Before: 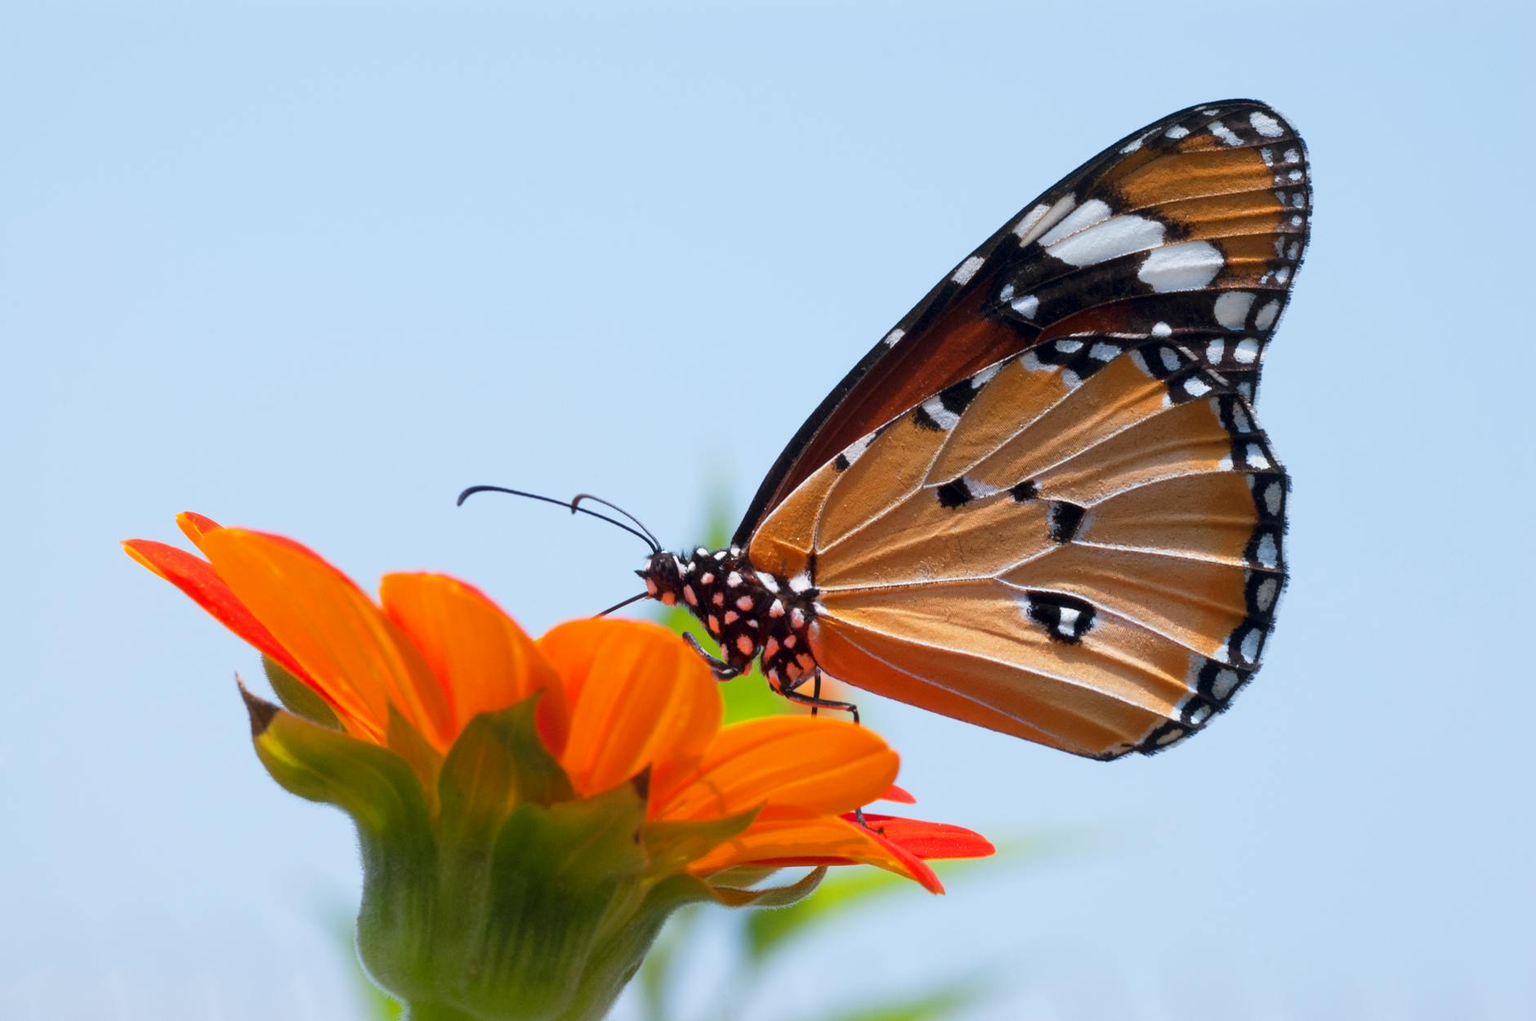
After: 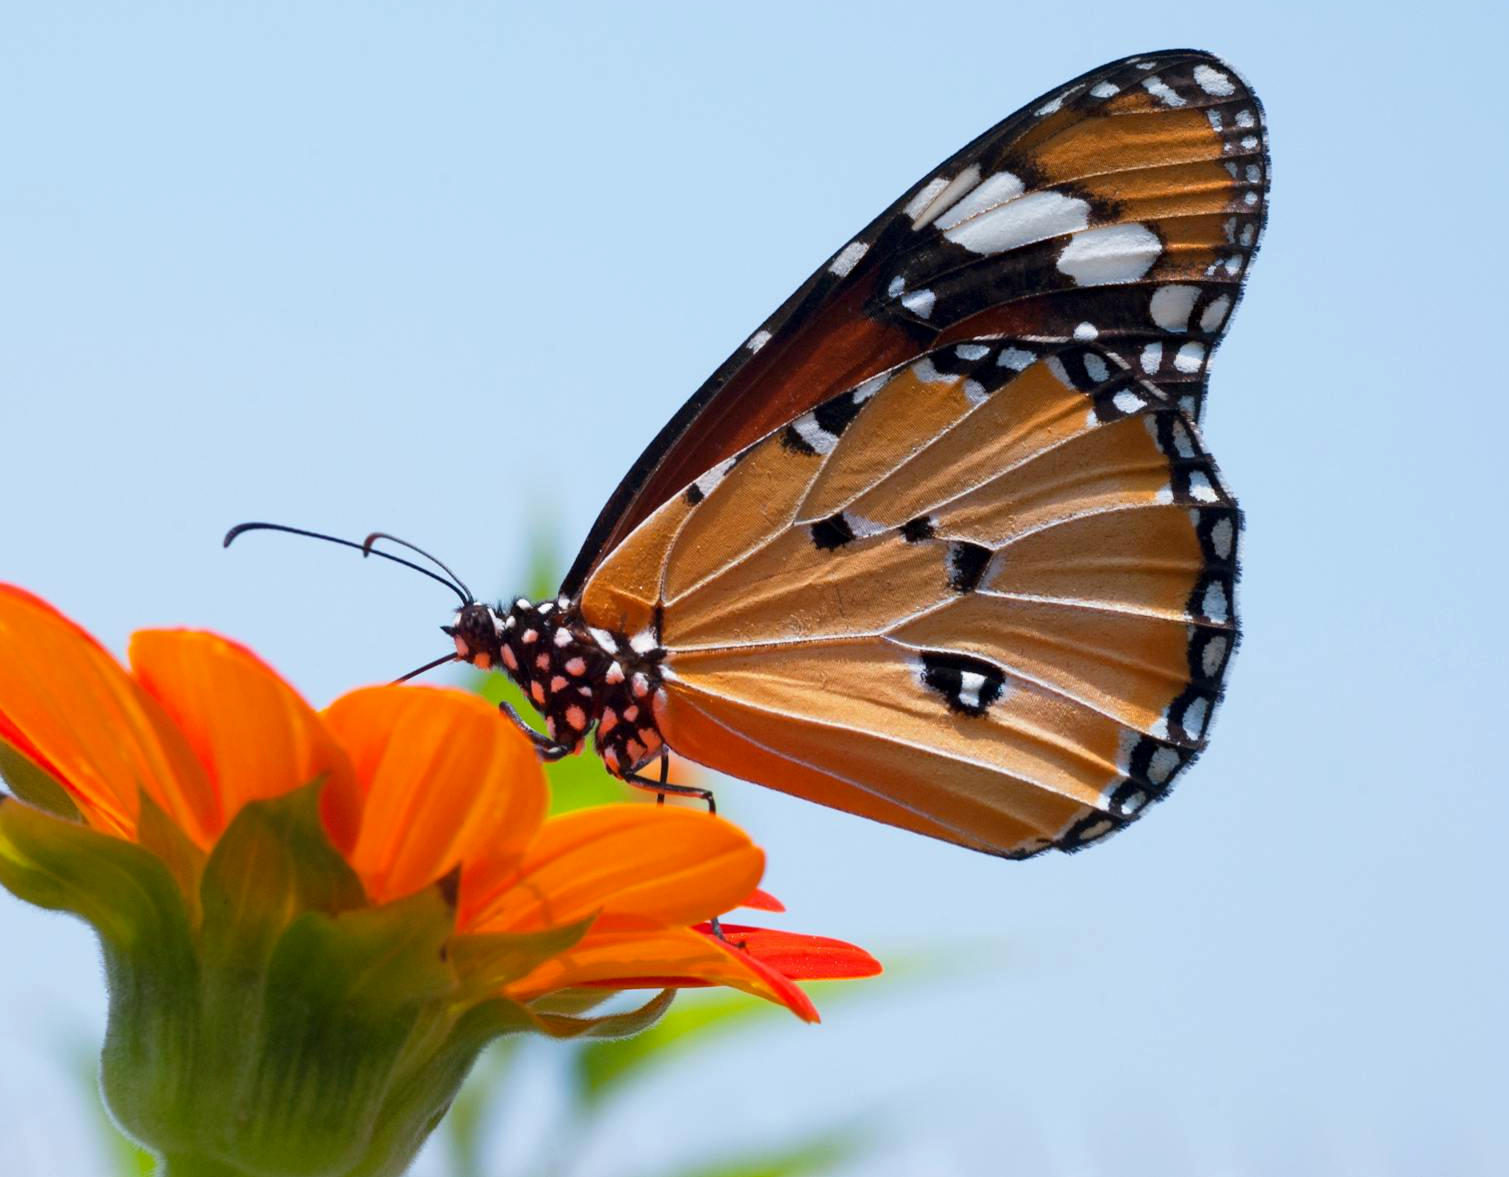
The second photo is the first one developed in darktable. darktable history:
crop and rotate: left 17.959%, top 5.771%, right 1.742%
haze removal: compatibility mode true, adaptive false
